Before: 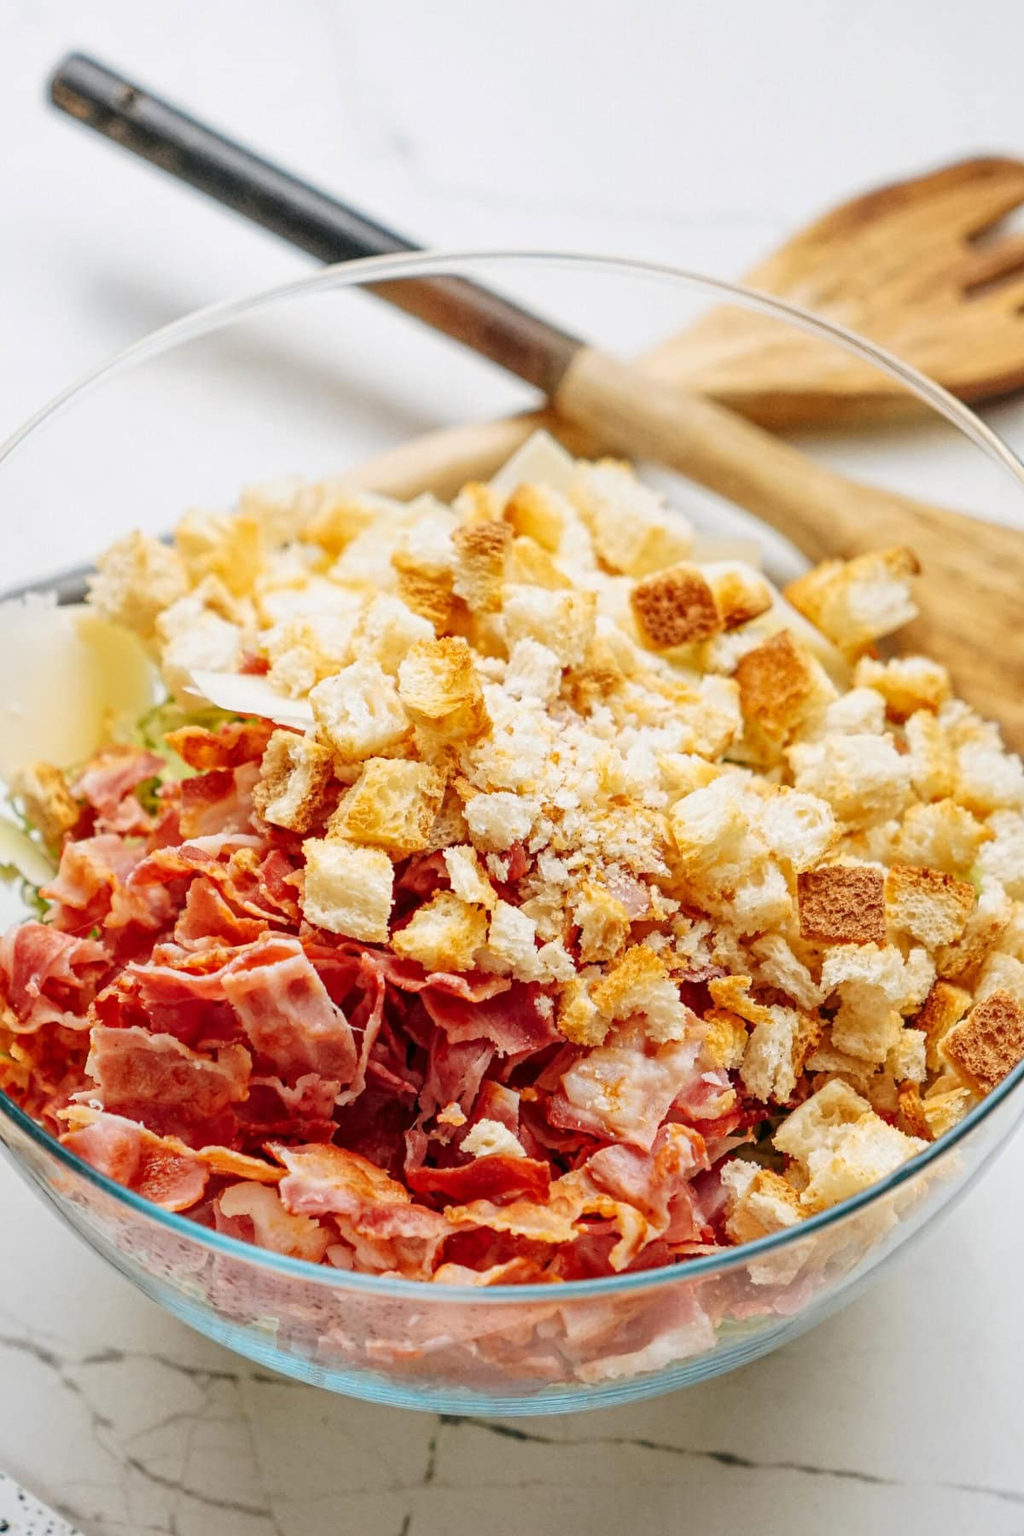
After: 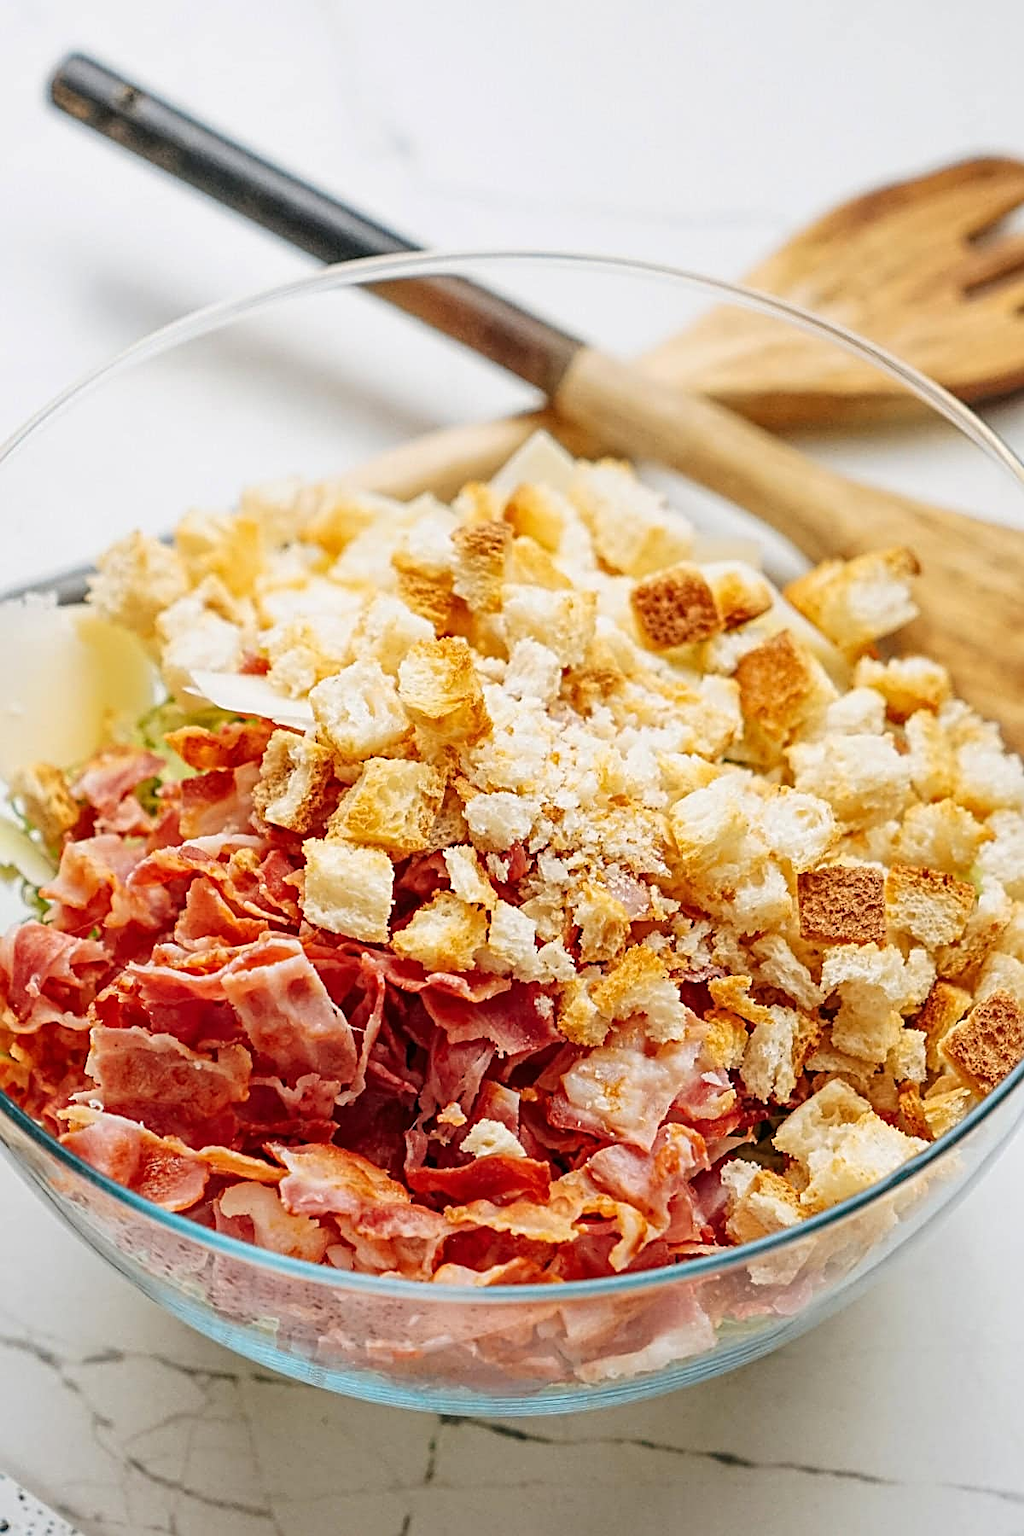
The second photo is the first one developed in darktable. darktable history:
sharpen: radius 2.535, amount 0.624
